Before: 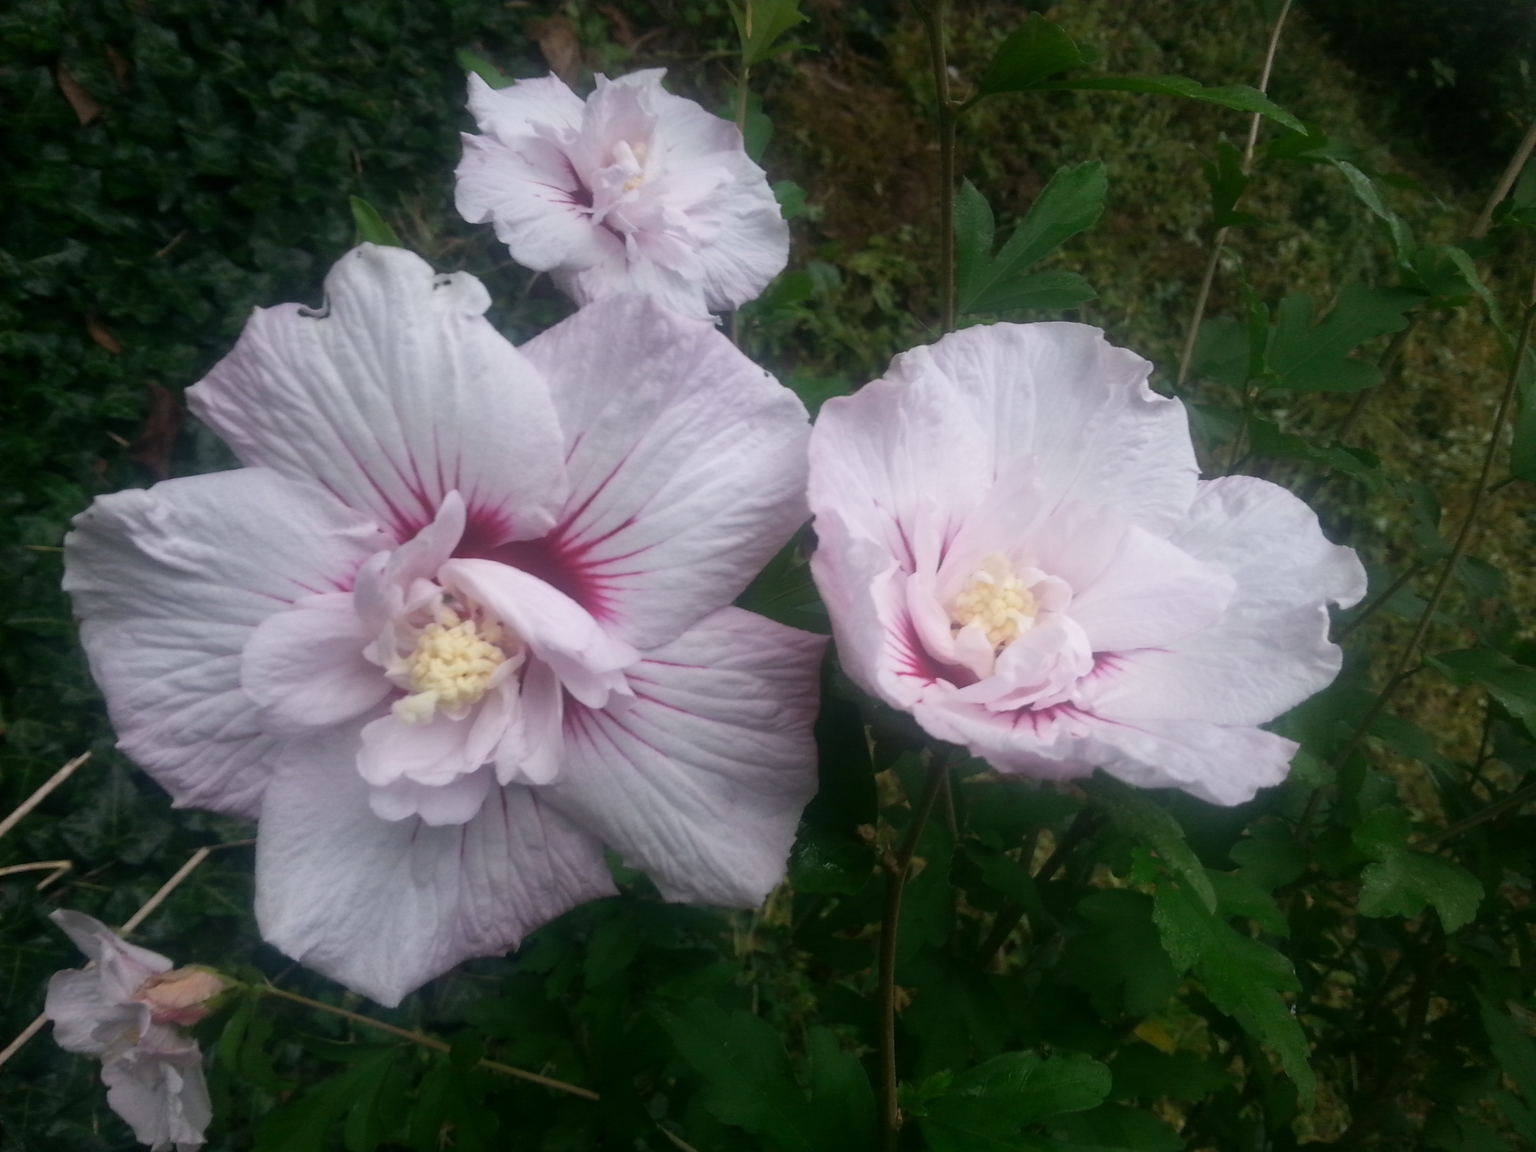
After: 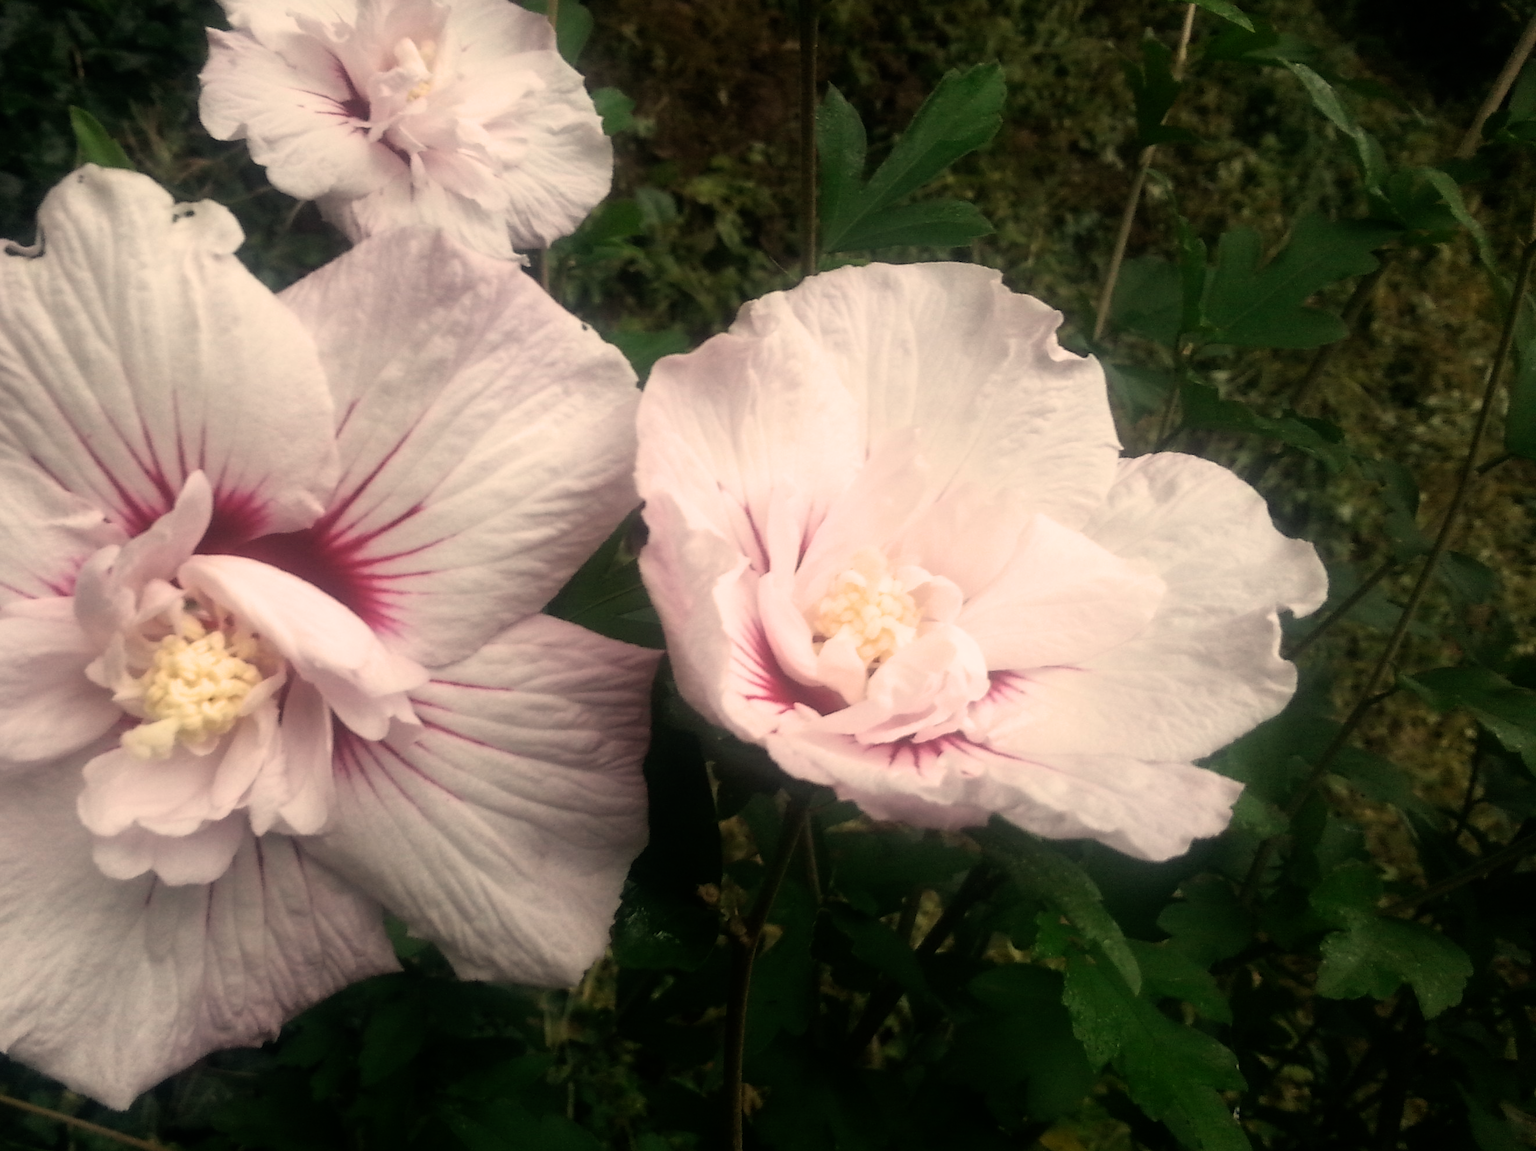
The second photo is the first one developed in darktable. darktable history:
crop: left 19.159%, top 9.58%, bottom 9.58%
filmic rgb: white relative exposure 2.45 EV, hardness 6.33
white balance: red 1.123, blue 0.83
